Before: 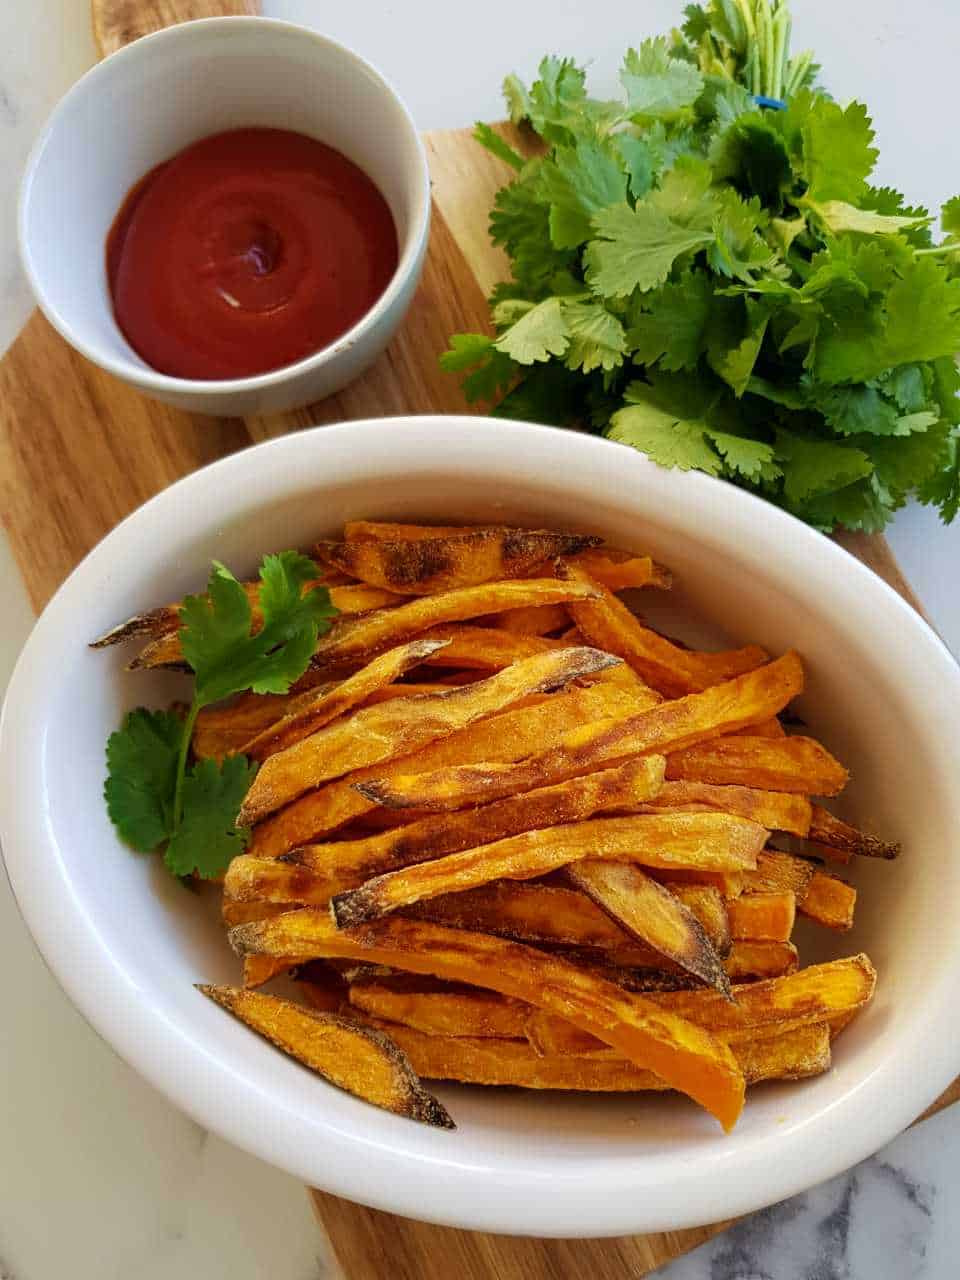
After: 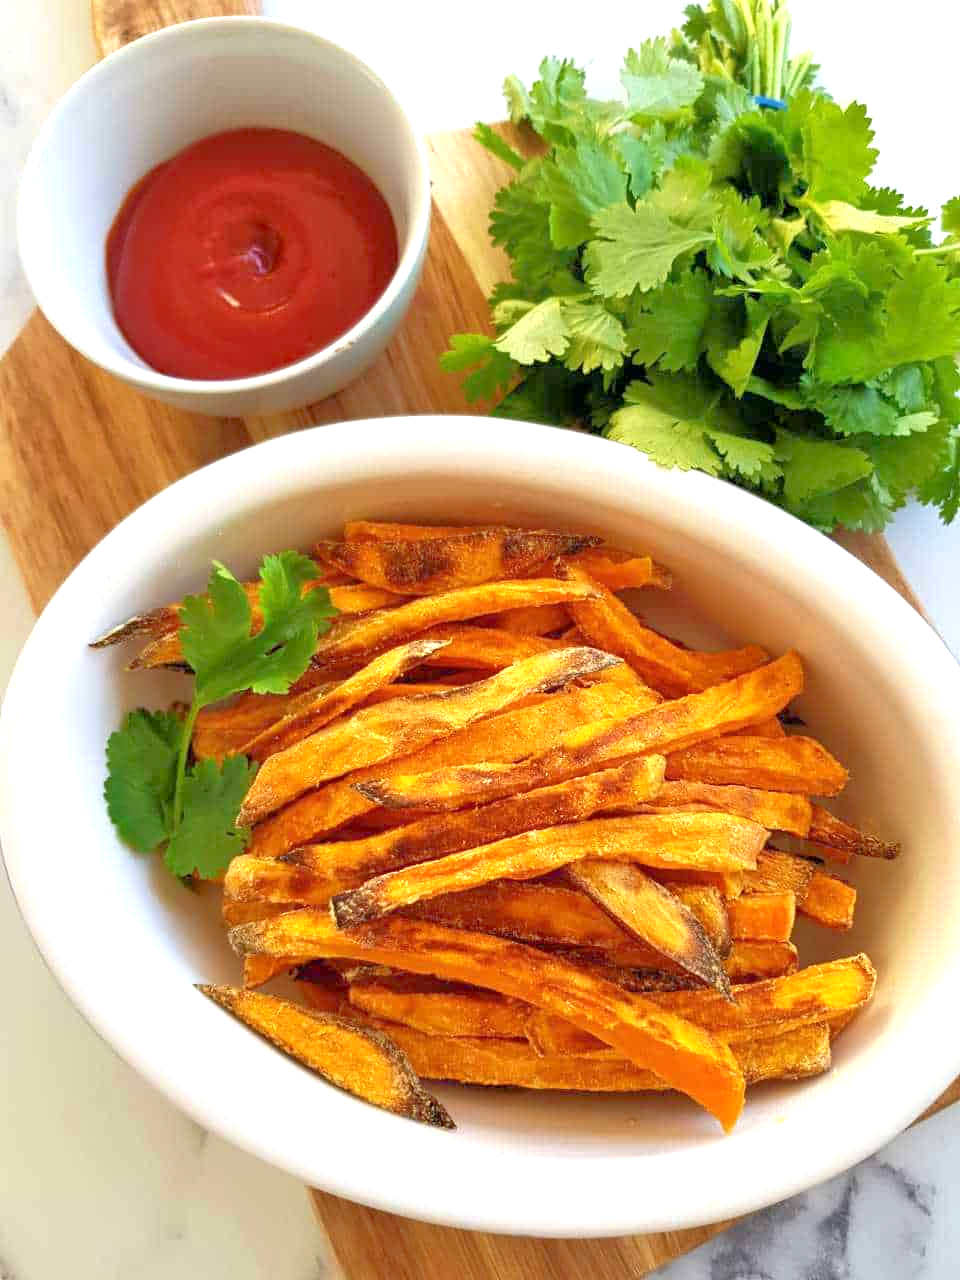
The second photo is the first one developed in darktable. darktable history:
tone equalizer: -7 EV 0.161 EV, -6 EV 0.617 EV, -5 EV 1.17 EV, -4 EV 1.33 EV, -3 EV 1.17 EV, -2 EV 0.6 EV, -1 EV 0.147 EV
exposure: exposure 0.739 EV, compensate highlight preservation false
